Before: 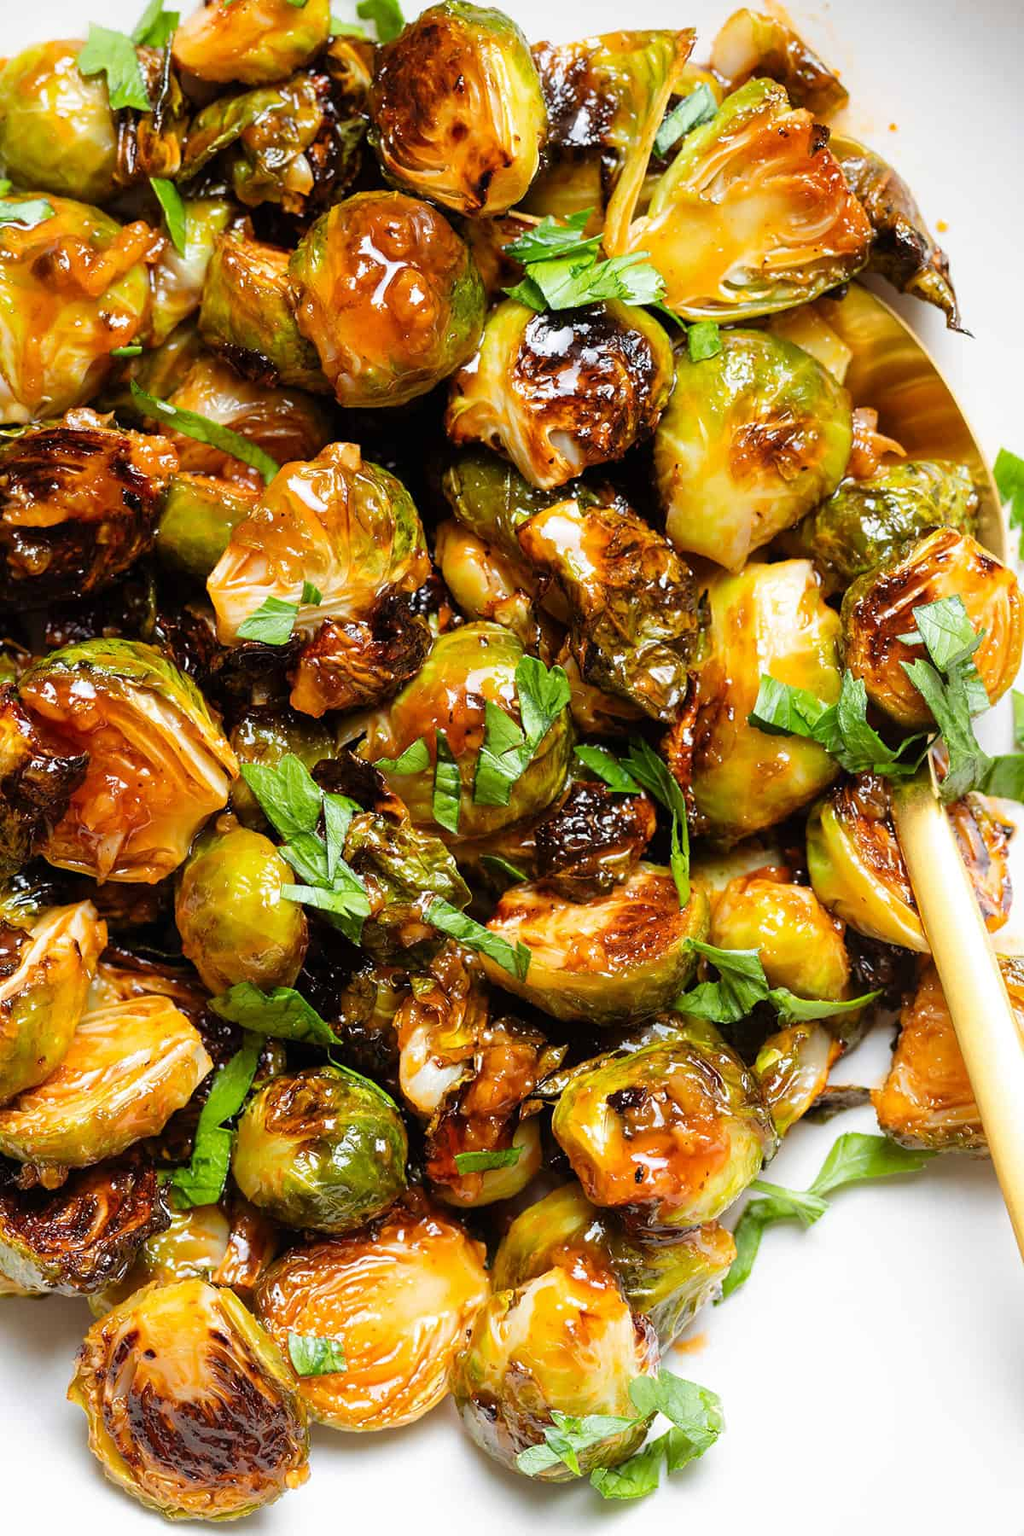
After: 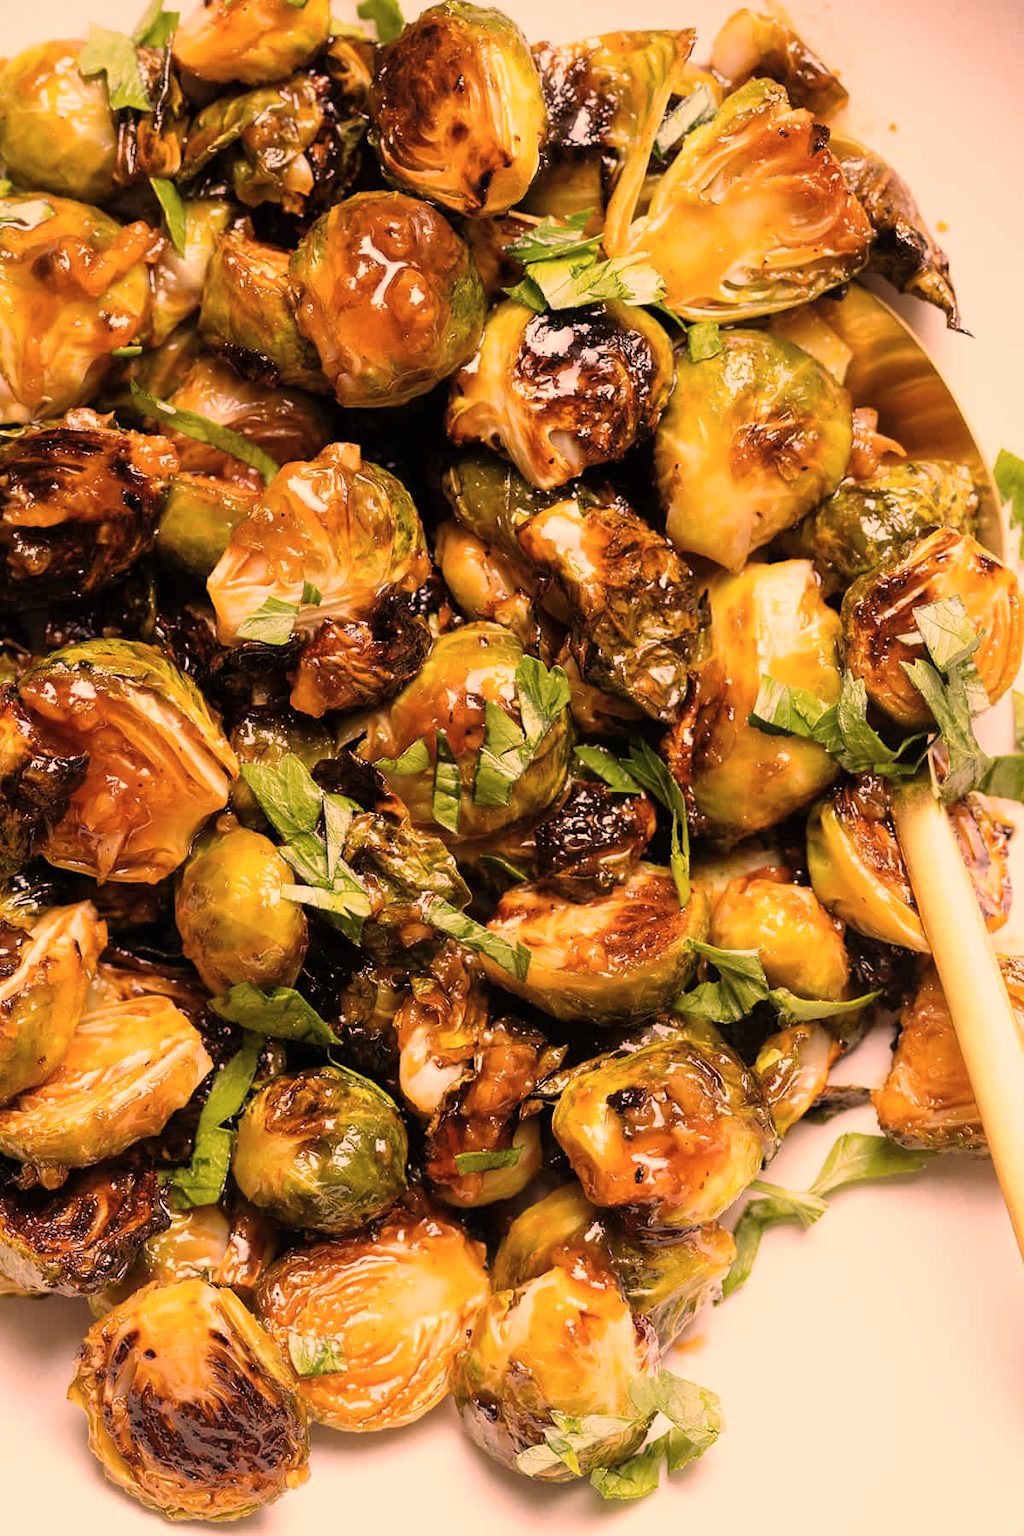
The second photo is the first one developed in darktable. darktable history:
color correction: highlights a* 39.96, highlights b* 39.75, saturation 0.693
